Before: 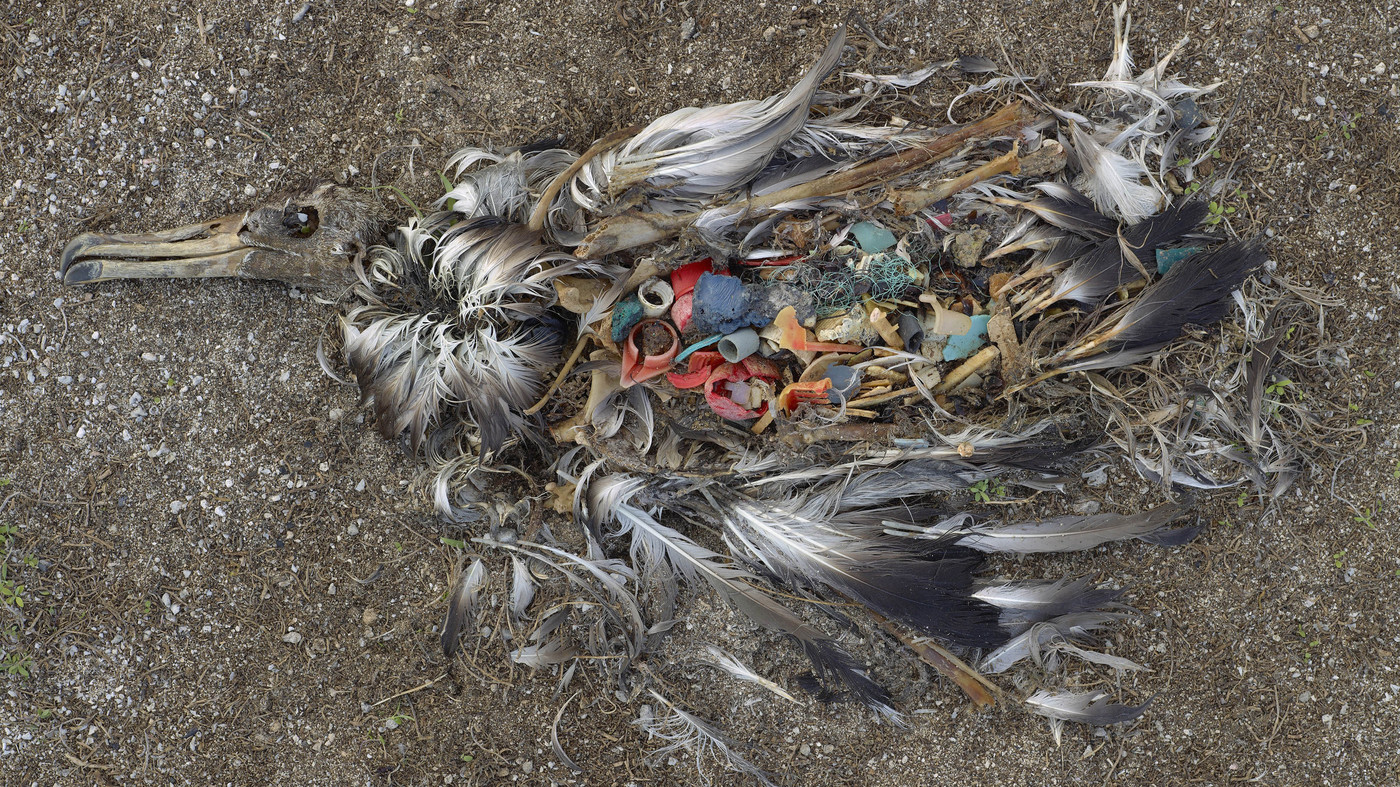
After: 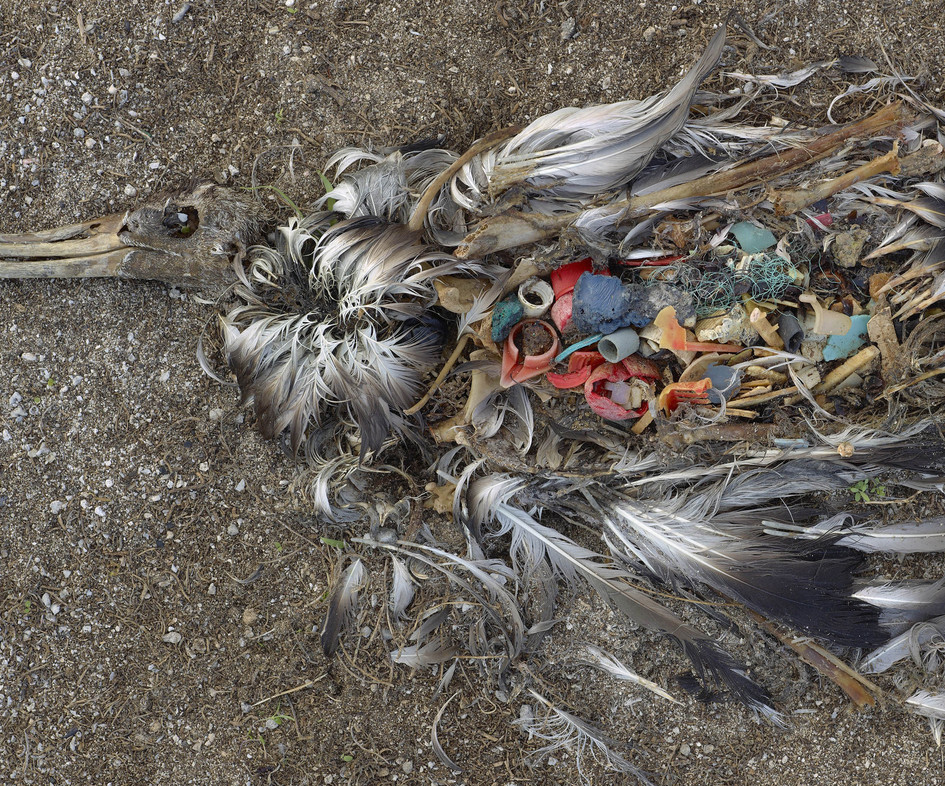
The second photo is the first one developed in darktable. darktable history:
tone equalizer: smoothing diameter 24.95%, edges refinement/feathering 9.1, preserve details guided filter
crop and rotate: left 8.659%, right 23.773%
